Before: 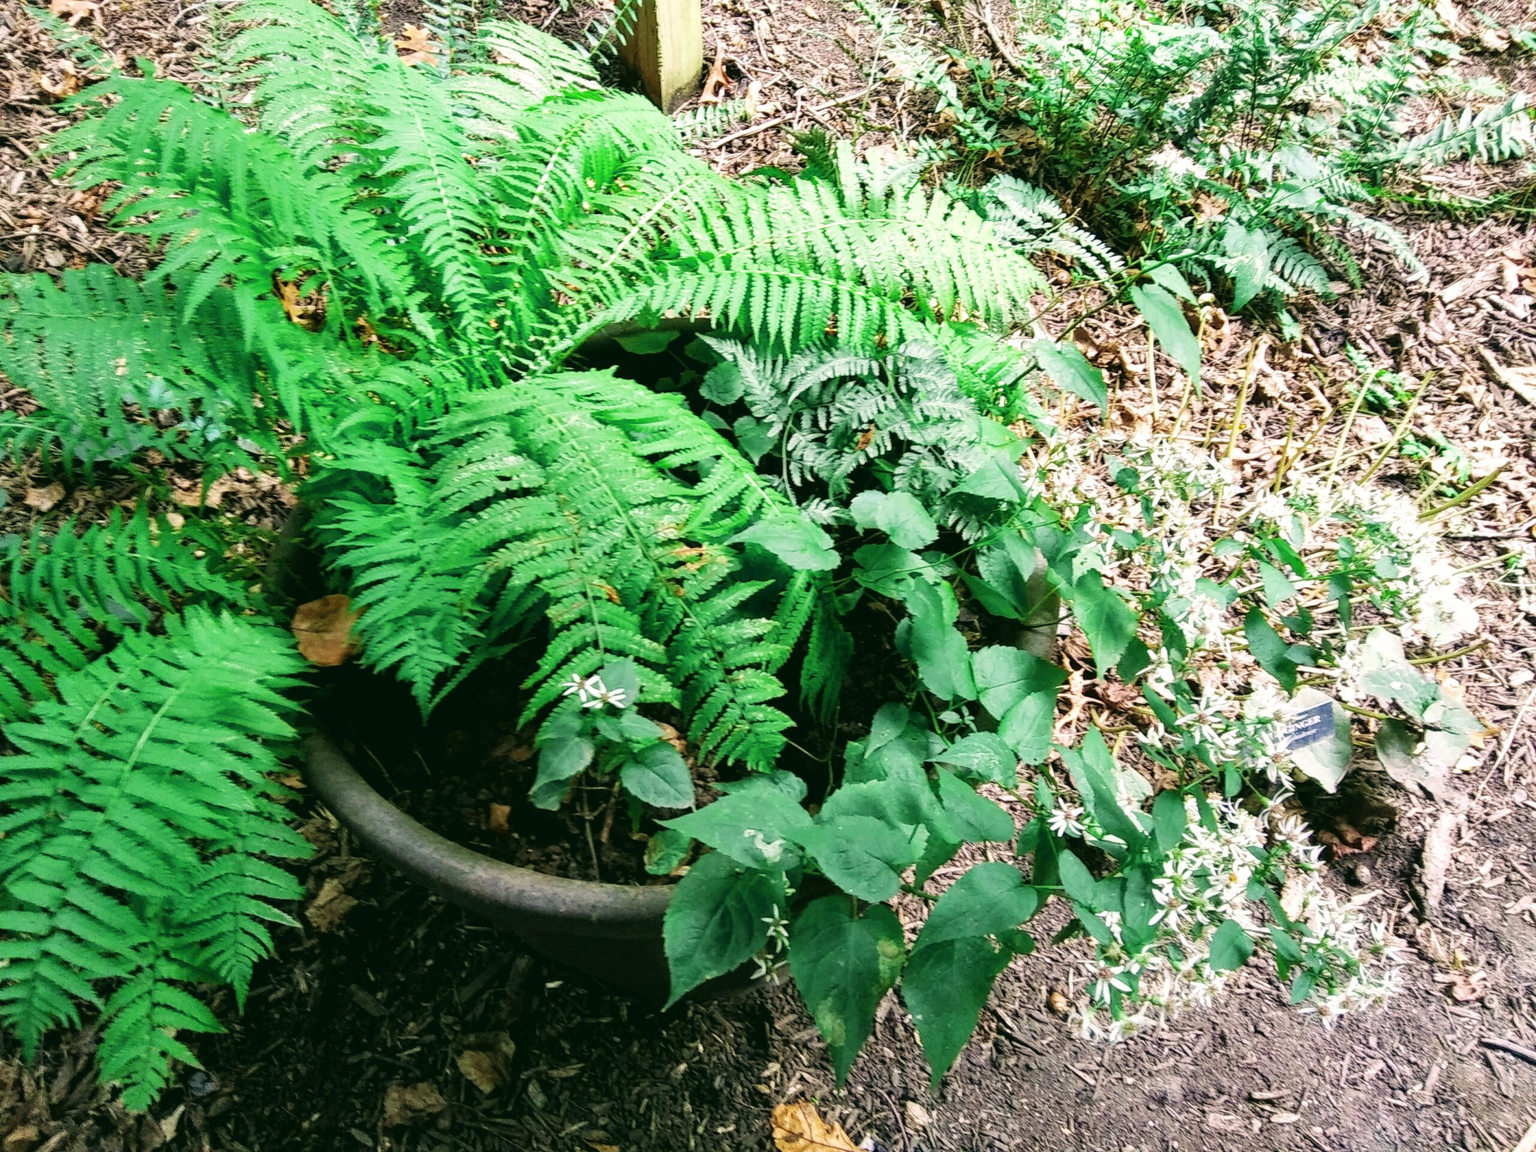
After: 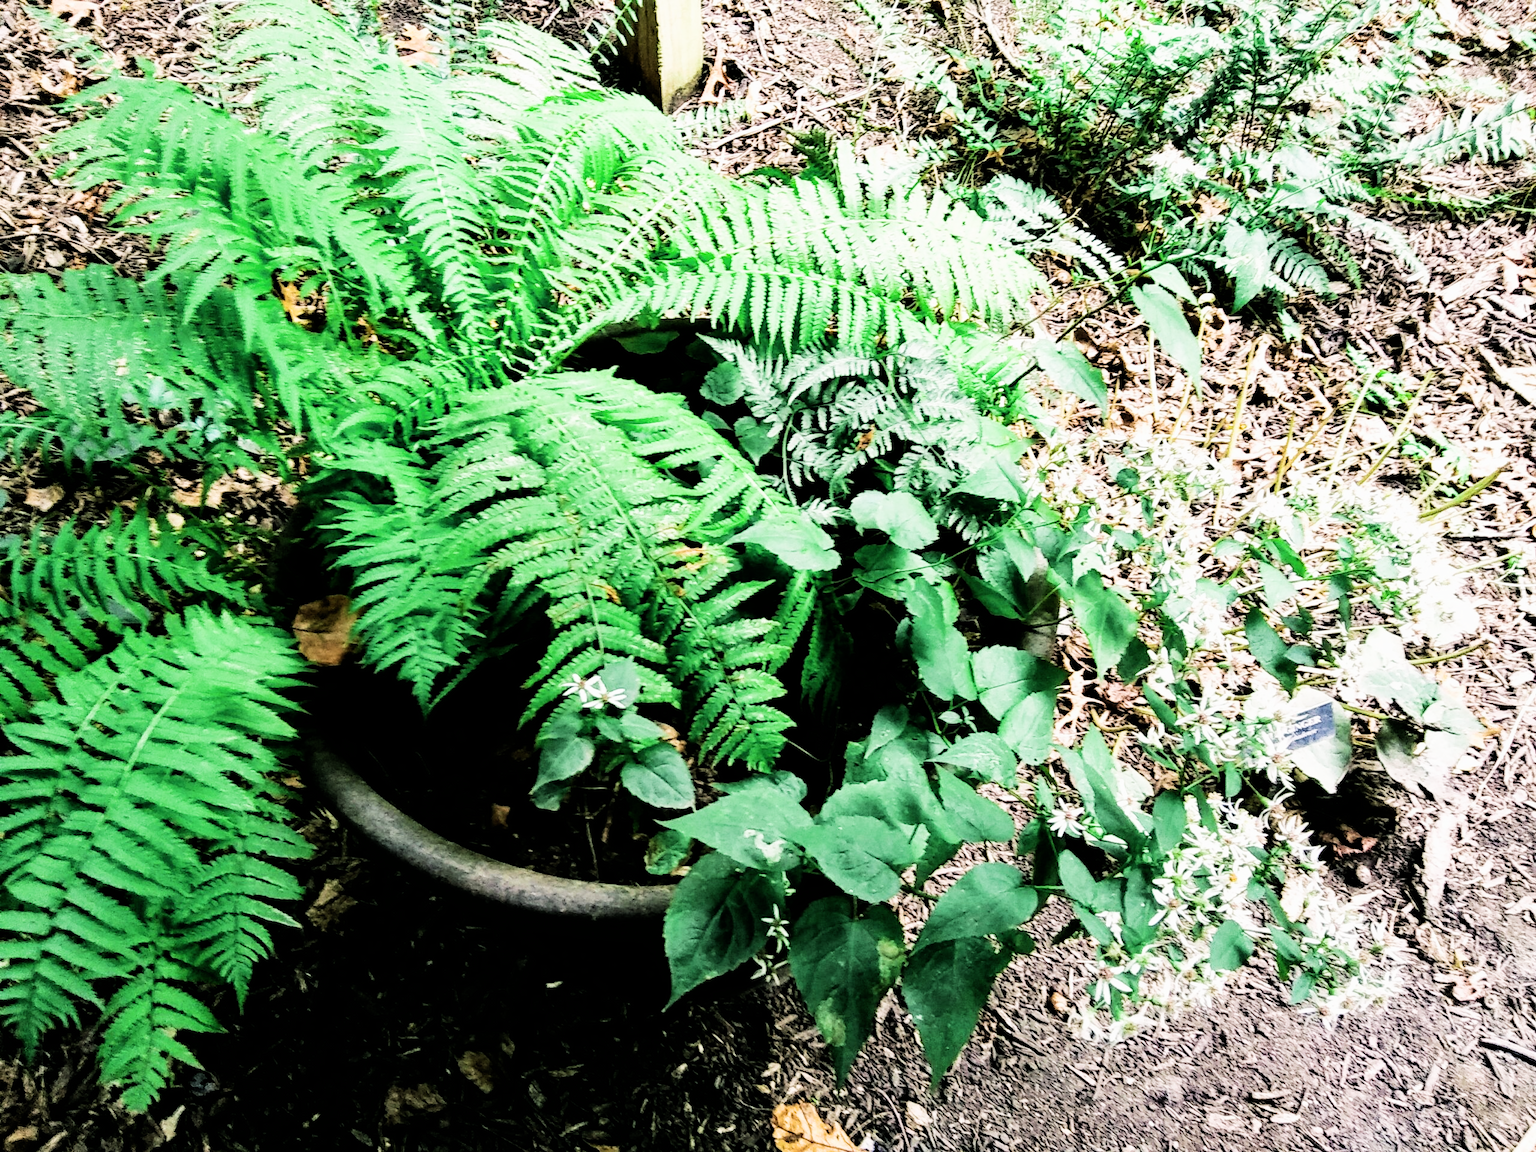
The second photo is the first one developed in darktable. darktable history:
tone equalizer: -8 EV -0.75 EV, -7 EV -0.7 EV, -6 EV -0.6 EV, -5 EV -0.4 EV, -3 EV 0.4 EV, -2 EV 0.6 EV, -1 EV 0.7 EV, +0 EV 0.75 EV, edges refinement/feathering 500, mask exposure compensation -1.57 EV, preserve details no
filmic rgb: black relative exposure -5 EV, white relative exposure 3.5 EV, hardness 3.19, contrast 1.3, highlights saturation mix -50%
